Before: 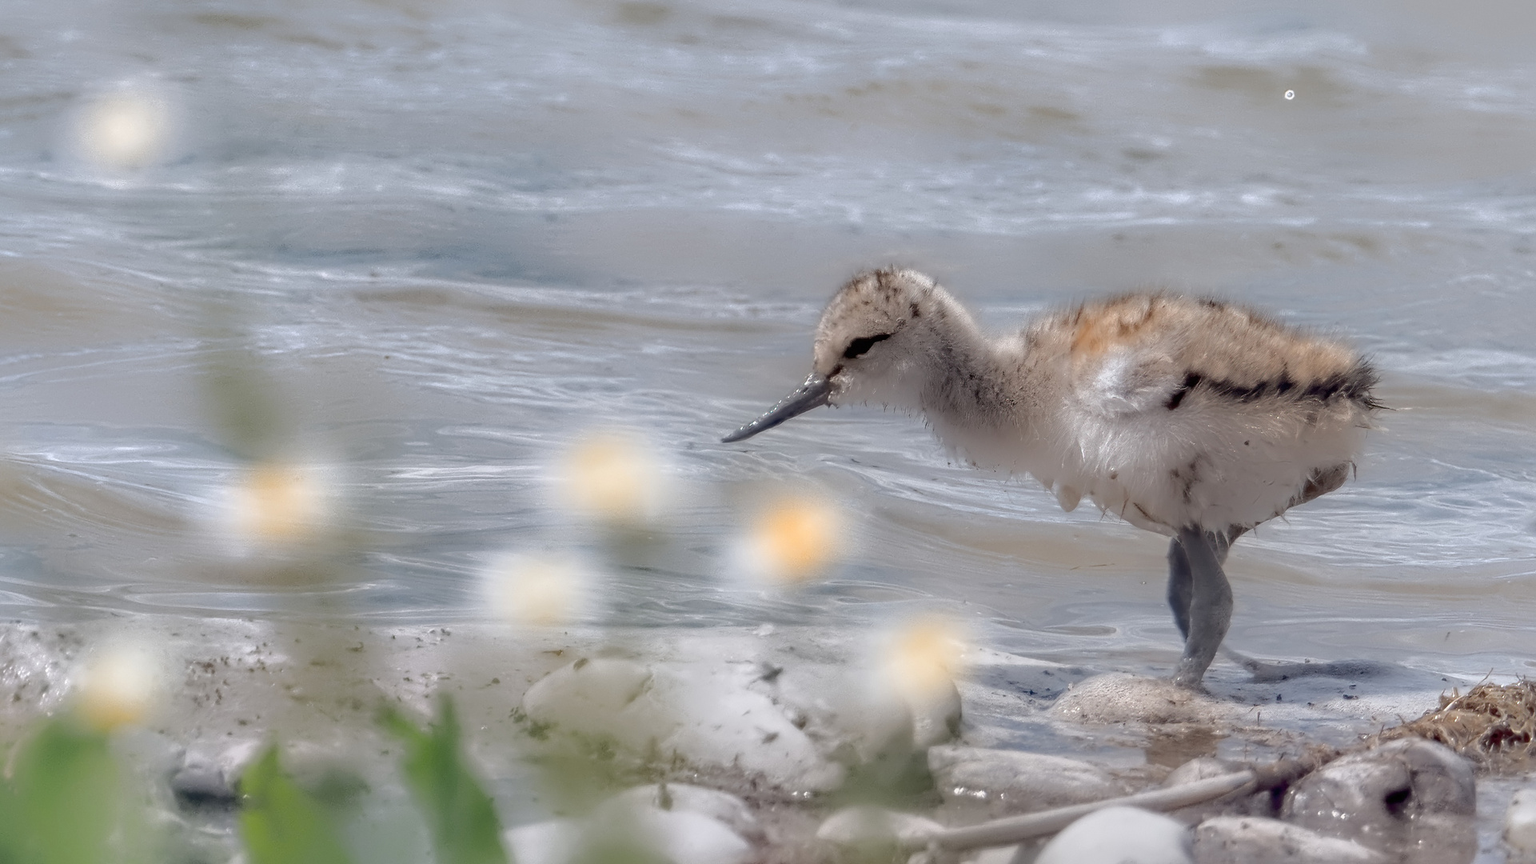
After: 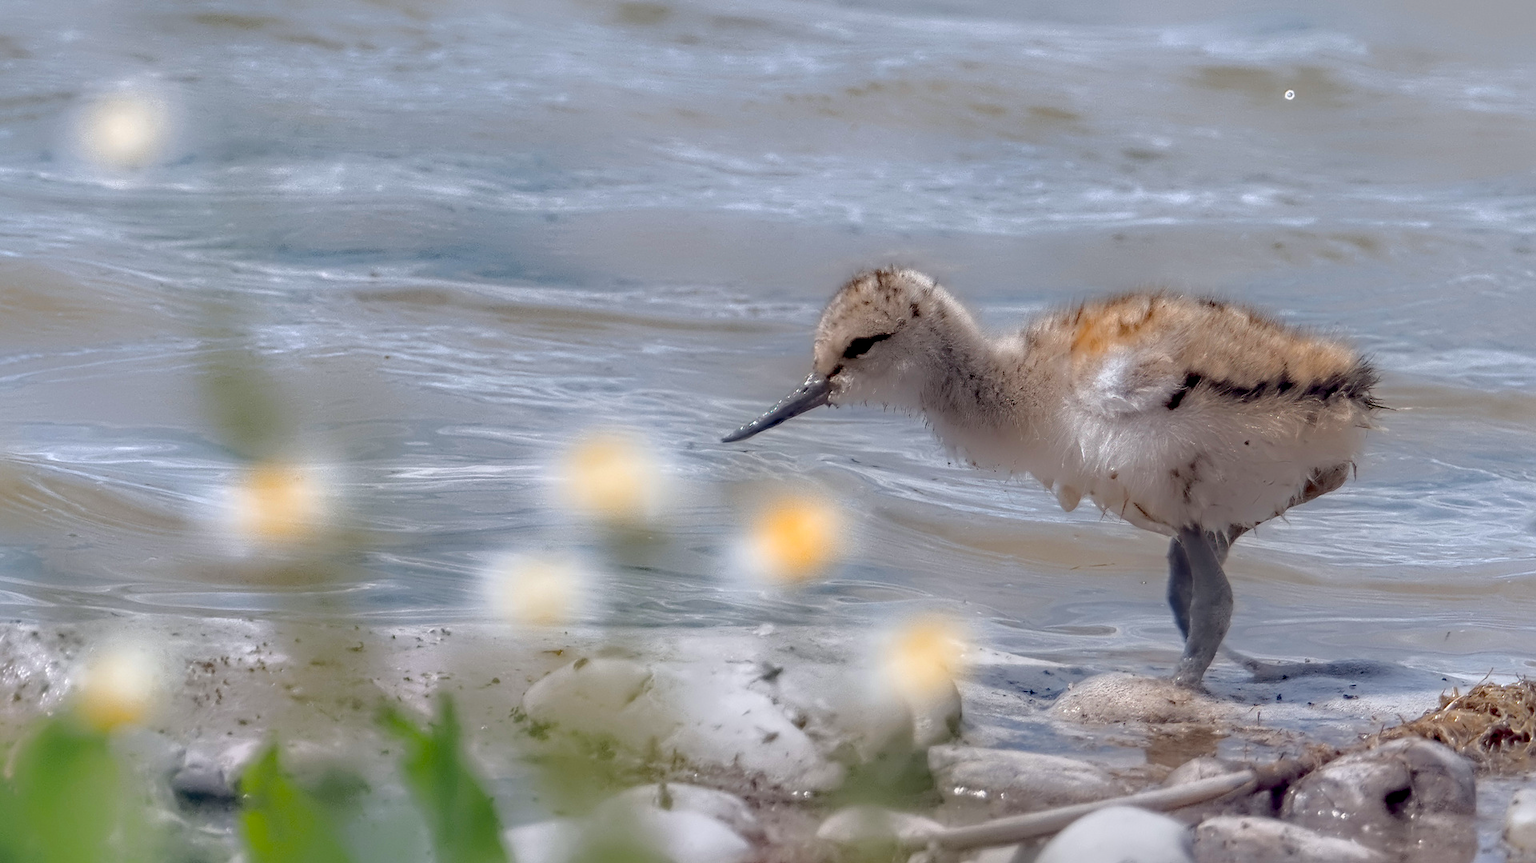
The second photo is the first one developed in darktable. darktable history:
color balance rgb: perceptual saturation grading › global saturation 31.175%
haze removal: compatibility mode true
